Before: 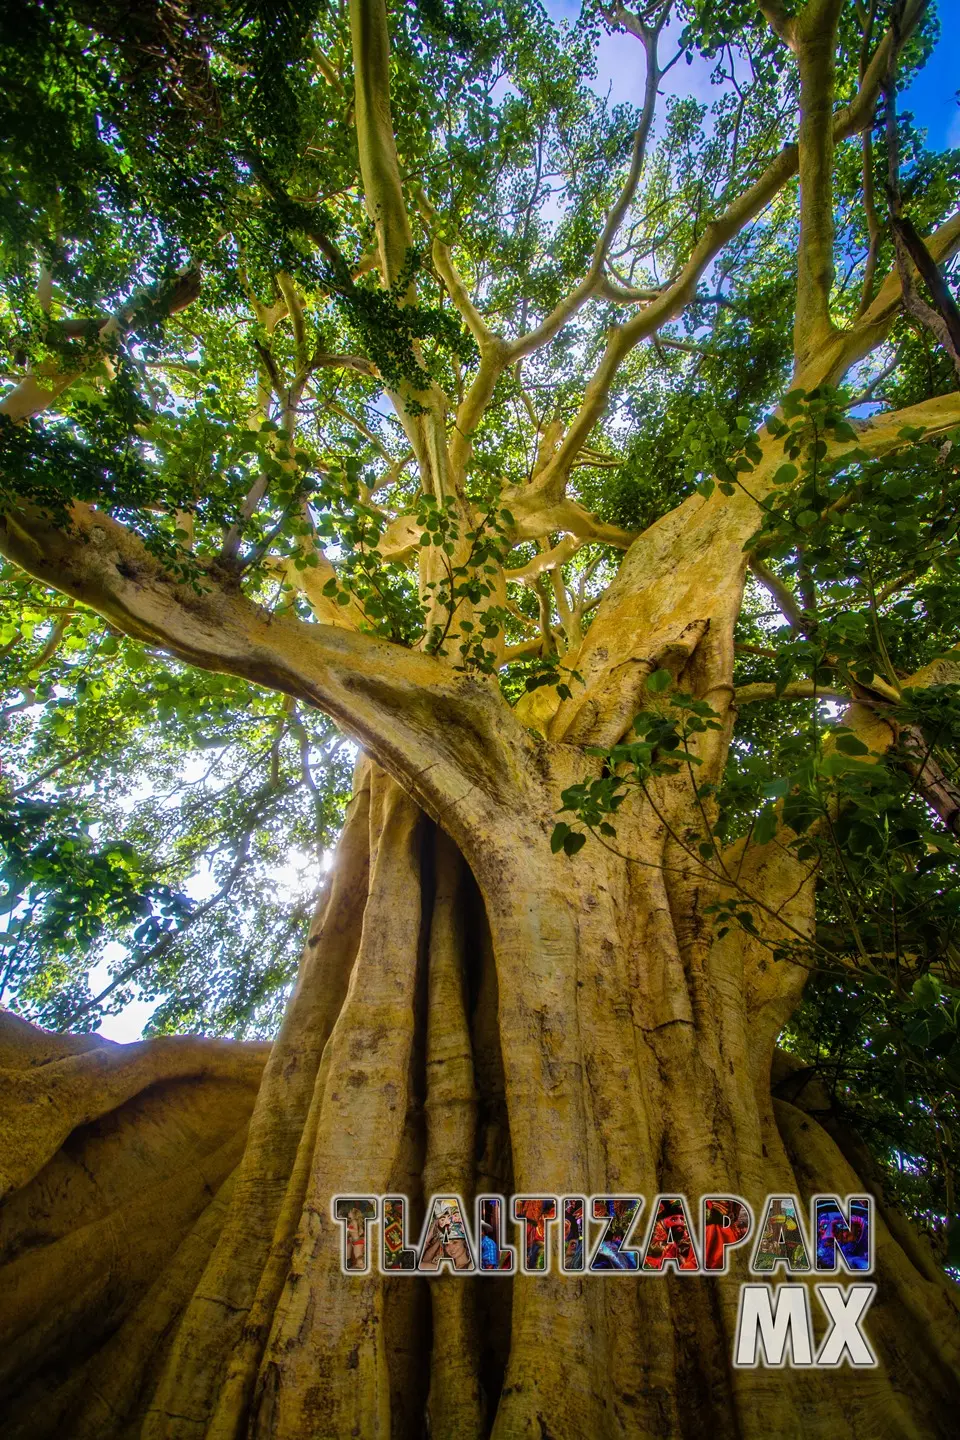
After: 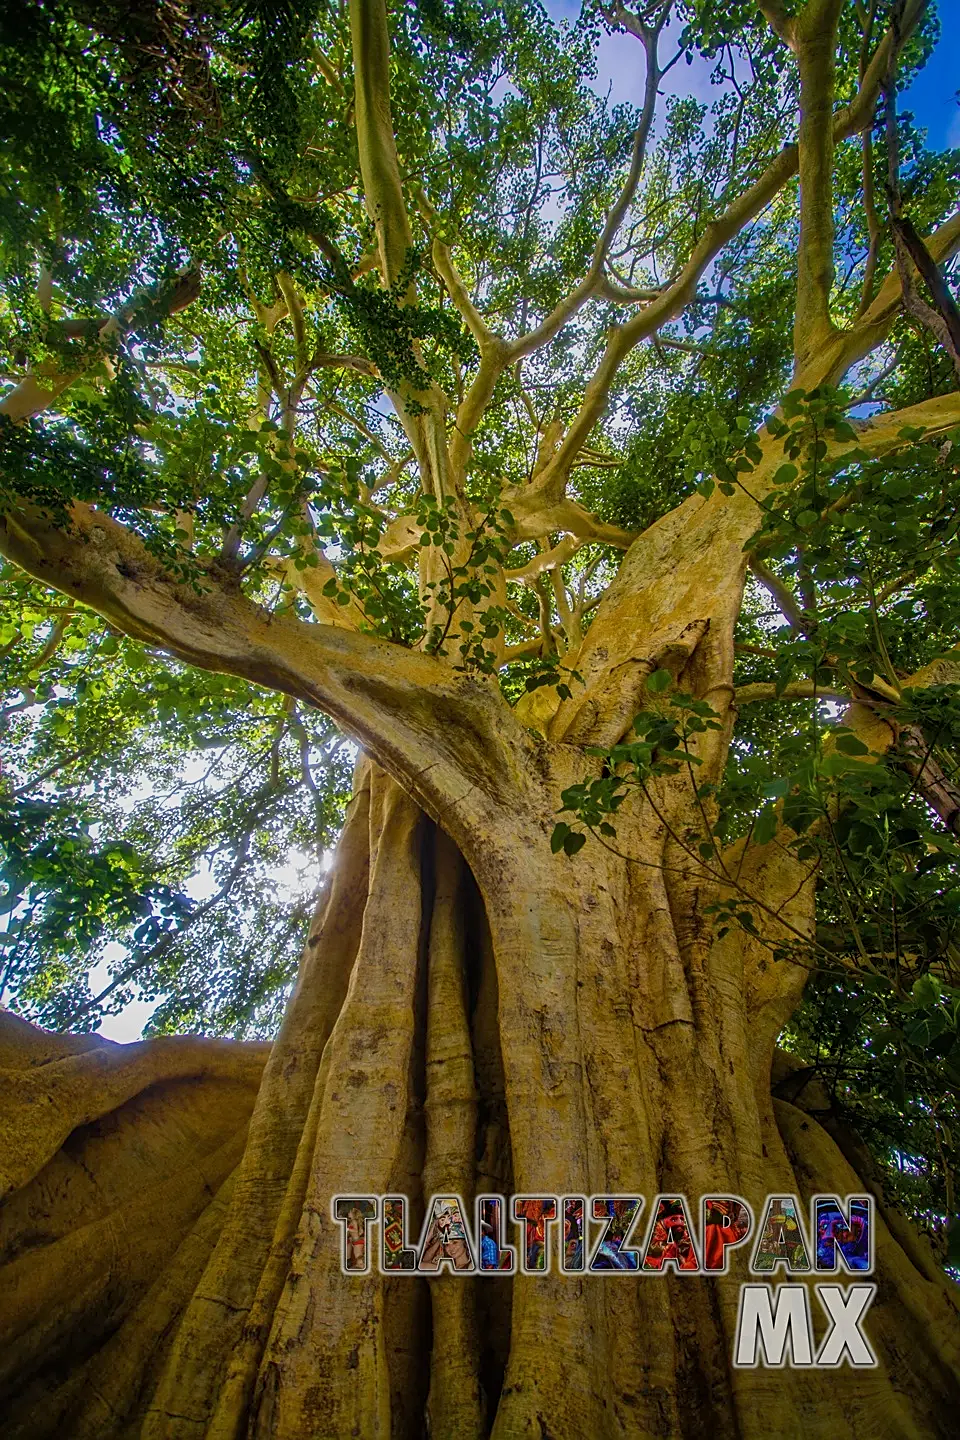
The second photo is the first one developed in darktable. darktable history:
sharpen: on, module defaults
color correction: highlights b* -0.005
tone equalizer: -8 EV 0.215 EV, -7 EV 0.401 EV, -6 EV 0.445 EV, -5 EV 0.246 EV, -3 EV -0.264 EV, -2 EV -0.417 EV, -1 EV -0.423 EV, +0 EV -0.221 EV, mask exposure compensation -0.489 EV
